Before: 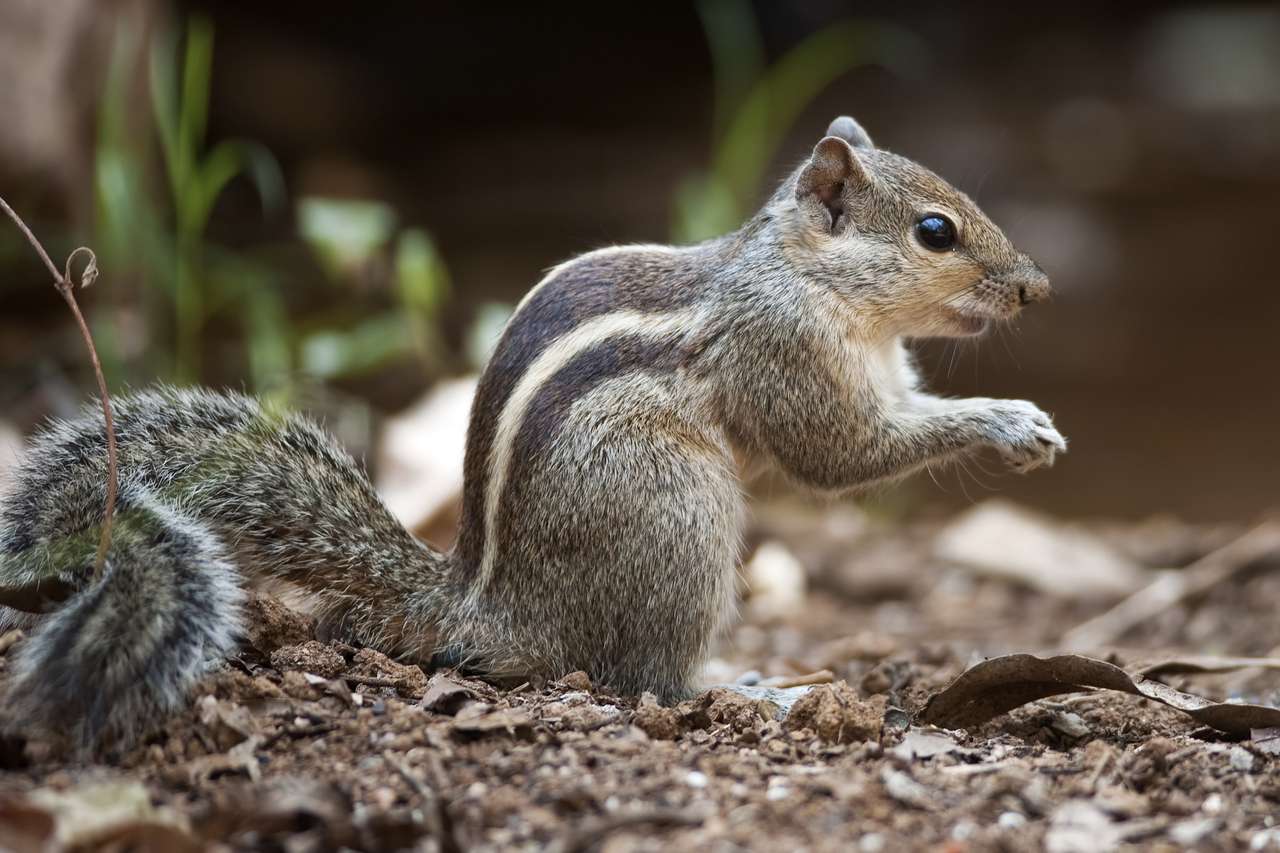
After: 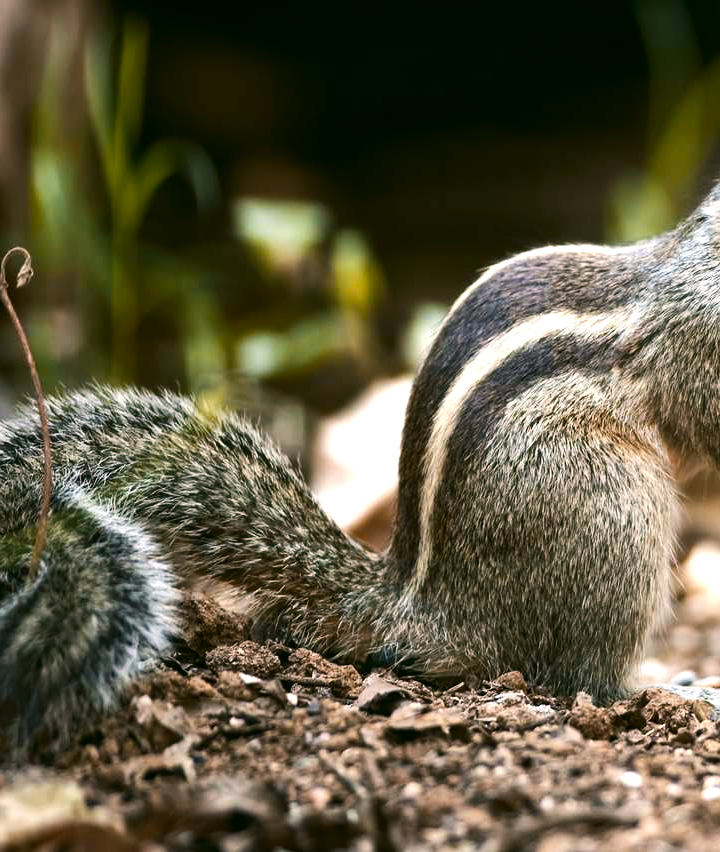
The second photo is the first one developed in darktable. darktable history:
color correction: highlights a* 4.02, highlights b* 4.98, shadows a* -7.55, shadows b* 4.98
color balance rgb: perceptual saturation grading › global saturation 20%, global vibrance 20%
color zones: curves: ch1 [(0, 0.469) (0.072, 0.457) (0.243, 0.494) (0.429, 0.5) (0.571, 0.5) (0.714, 0.5) (0.857, 0.5) (1, 0.469)]; ch2 [(0, 0.499) (0.143, 0.467) (0.242, 0.436) (0.429, 0.493) (0.571, 0.5) (0.714, 0.5) (0.857, 0.5) (1, 0.499)]
tone equalizer: -8 EV -0.75 EV, -7 EV -0.7 EV, -6 EV -0.6 EV, -5 EV -0.4 EV, -3 EV 0.4 EV, -2 EV 0.6 EV, -1 EV 0.7 EV, +0 EV 0.75 EV, edges refinement/feathering 500, mask exposure compensation -1.57 EV, preserve details no
crop: left 5.114%, right 38.589%
